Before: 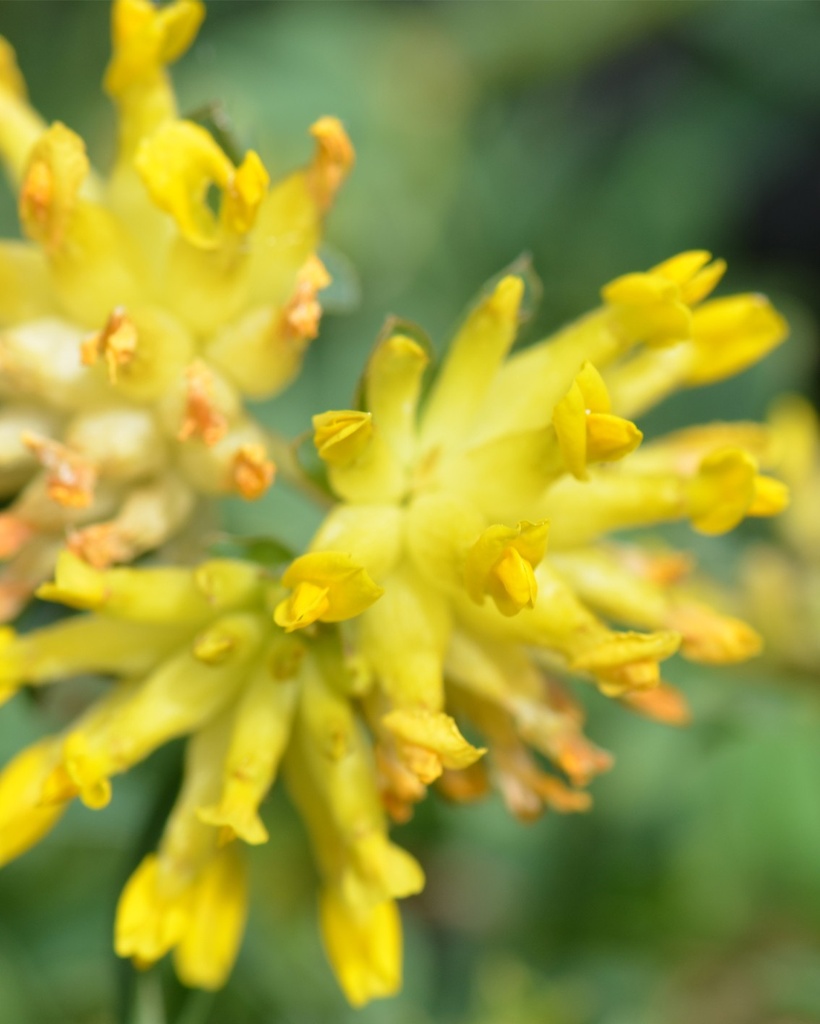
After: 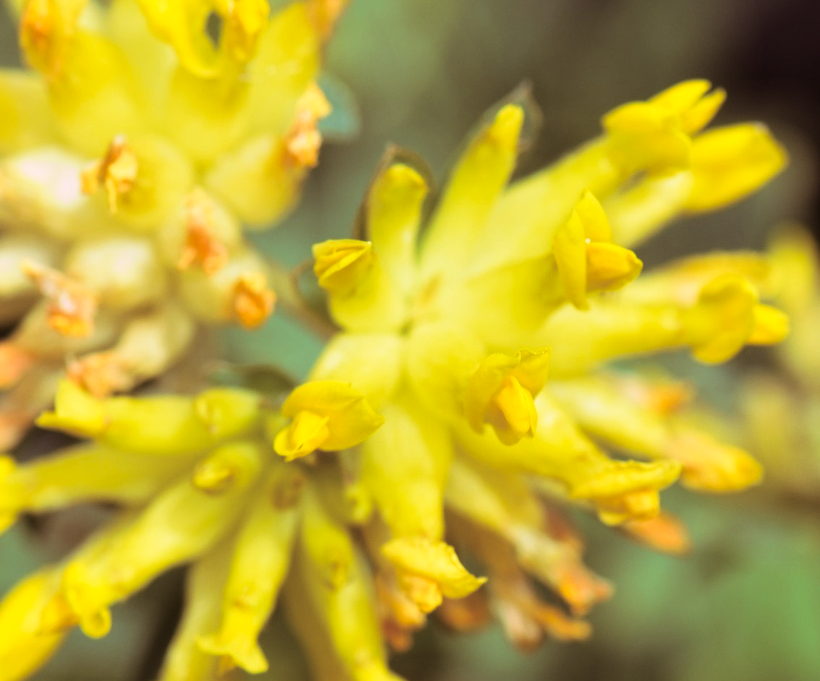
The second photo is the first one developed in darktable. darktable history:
crop: top 16.727%, bottom 16.727%
tone equalizer: on, module defaults
split-toning: highlights › hue 298.8°, highlights › saturation 0.73, compress 41.76%
tone curve: curves: ch0 [(0, 0) (0.08, 0.06) (0.17, 0.14) (0.5, 0.5) (0.83, 0.86) (0.92, 0.94) (1, 1)], preserve colors none
